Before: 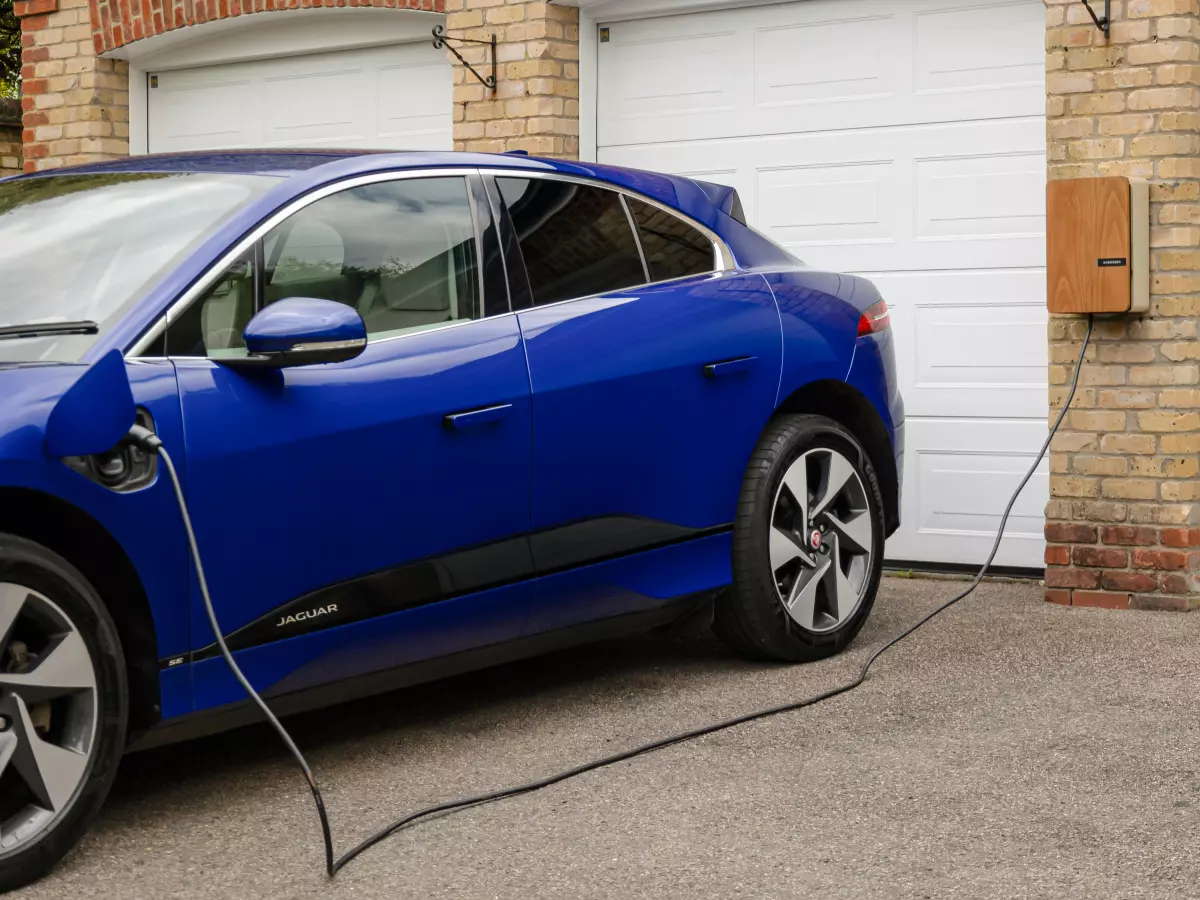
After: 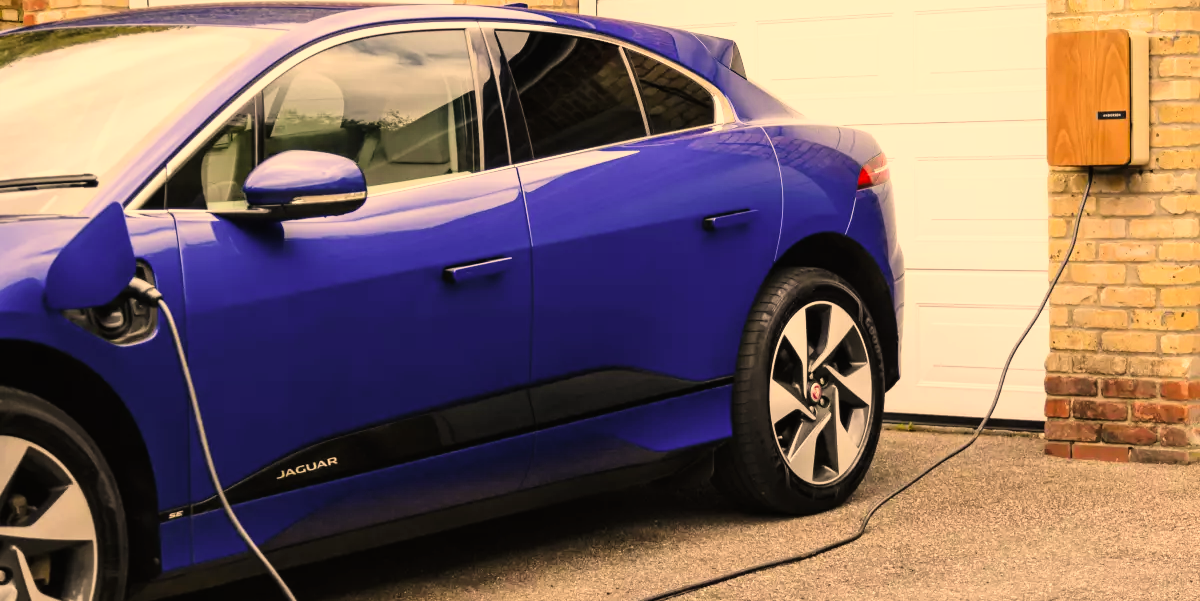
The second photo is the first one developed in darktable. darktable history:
exposure: black level correction -0.005, exposure 0.611 EV, compensate highlight preservation false
color correction: highlights a* 14.79, highlights b* 31.18
crop: top 16.352%, bottom 16.765%
filmic rgb: black relative exposure -8.07 EV, white relative exposure 3.01 EV, hardness 5.41, contrast 1.256
